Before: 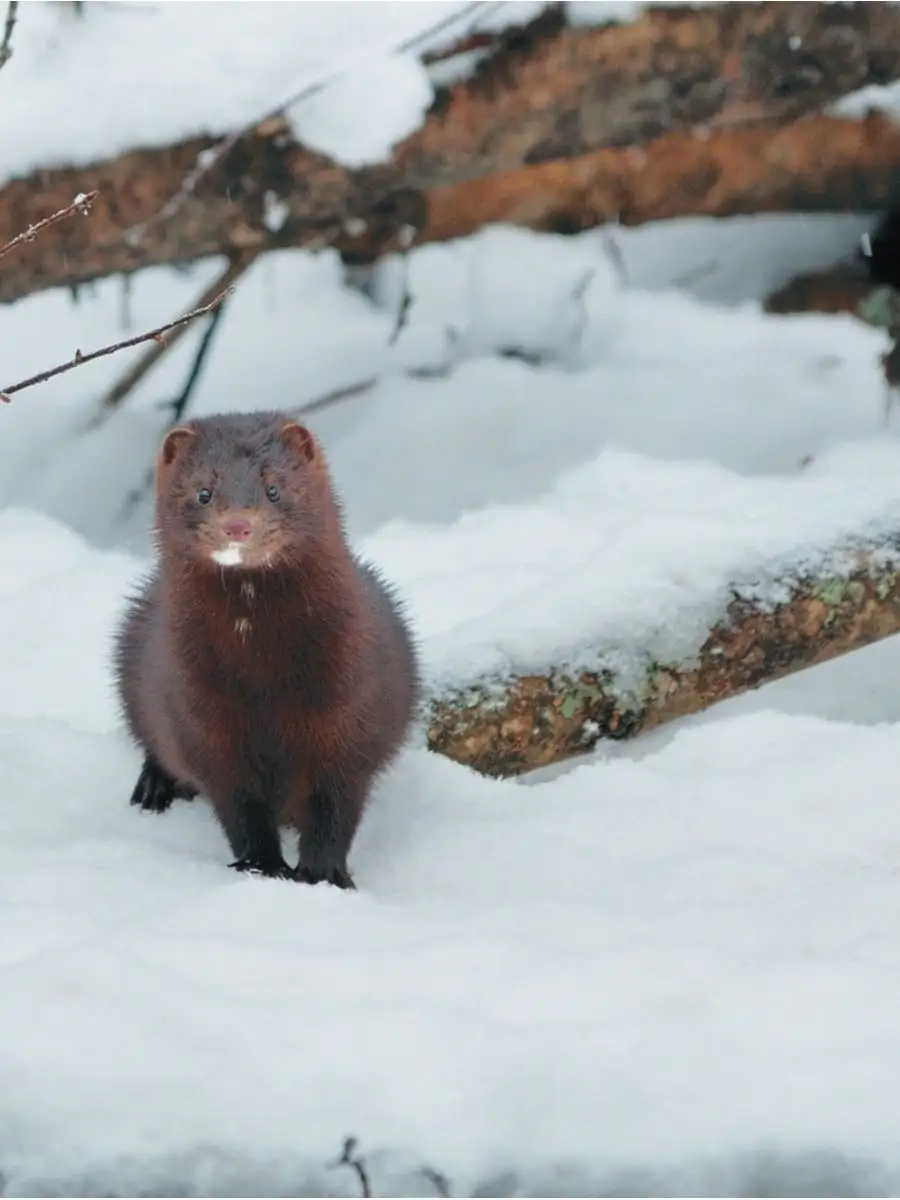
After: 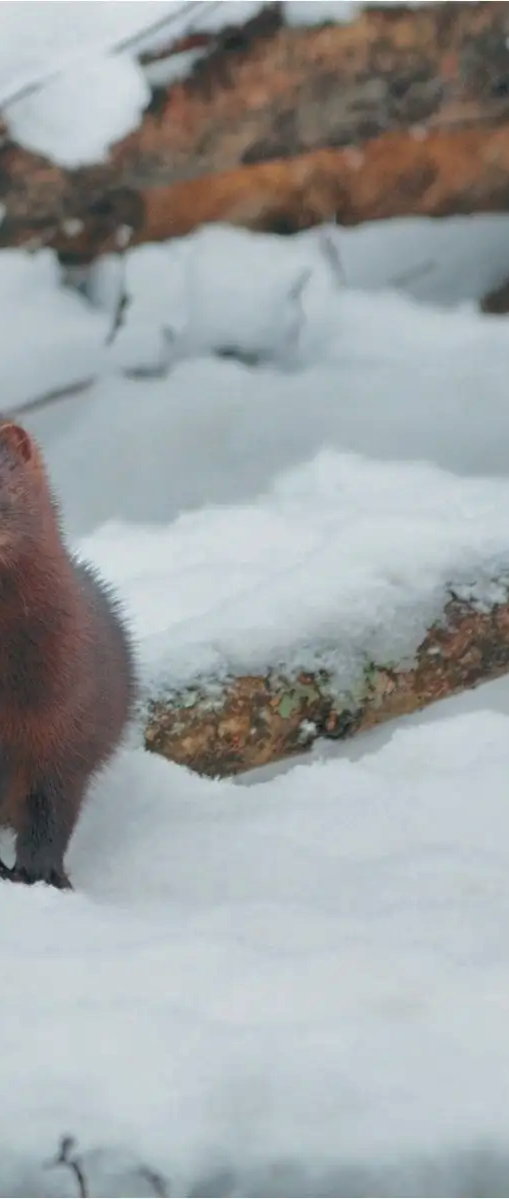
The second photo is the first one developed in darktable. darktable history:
shadows and highlights: on, module defaults
crop: left 31.458%, top 0%, right 11.876%
